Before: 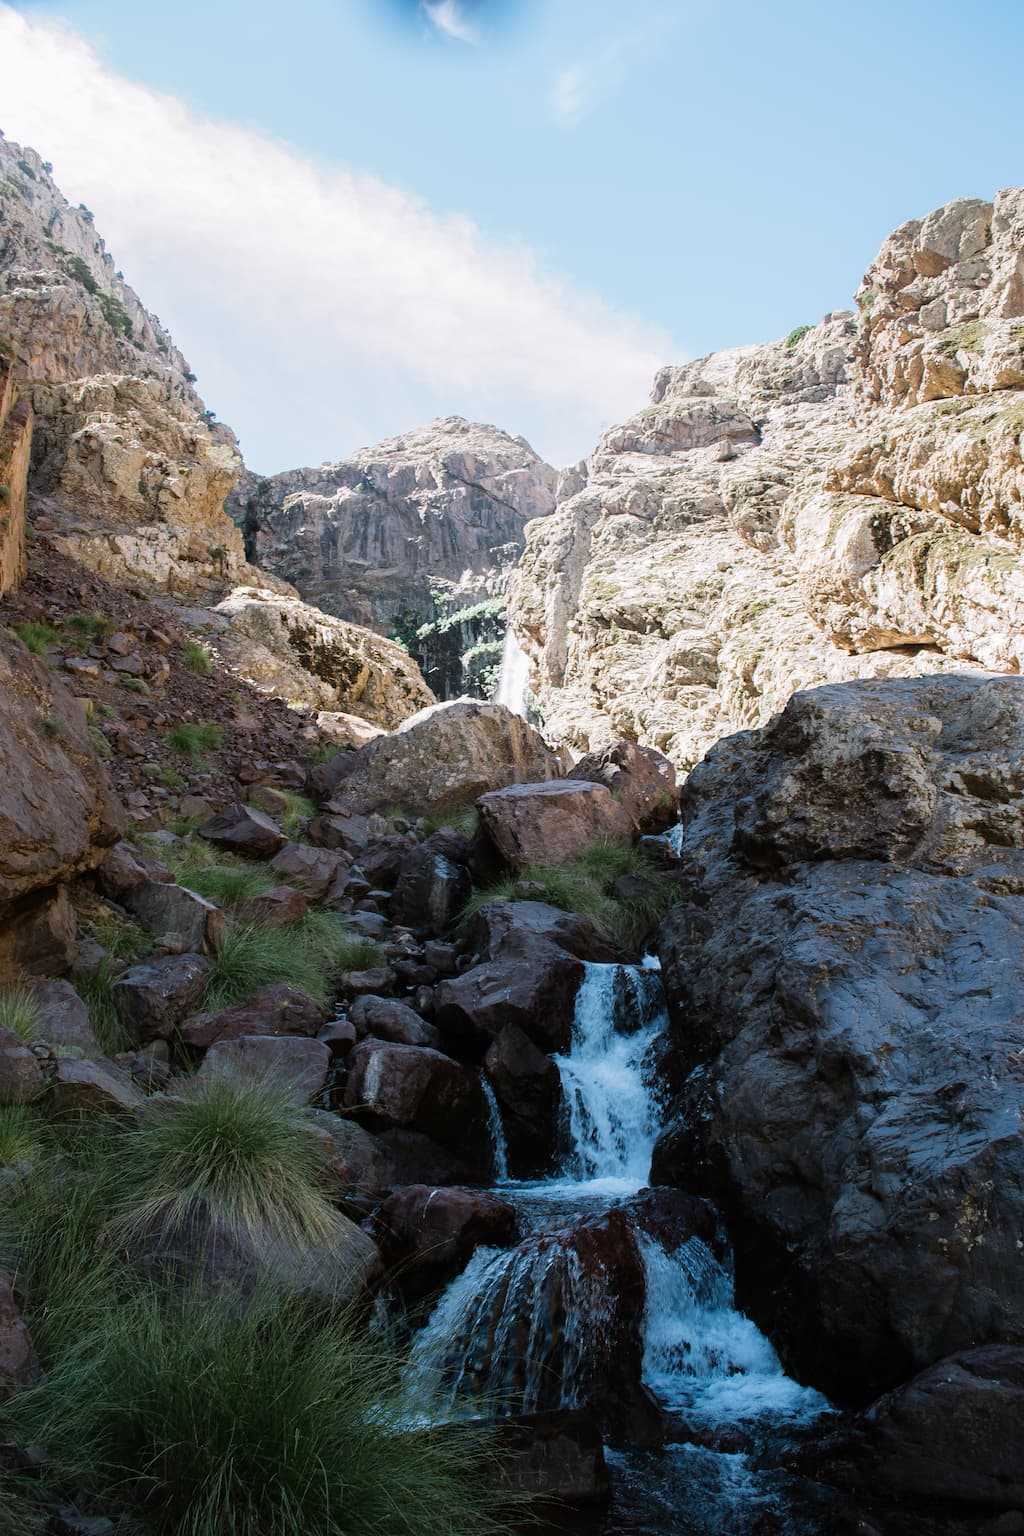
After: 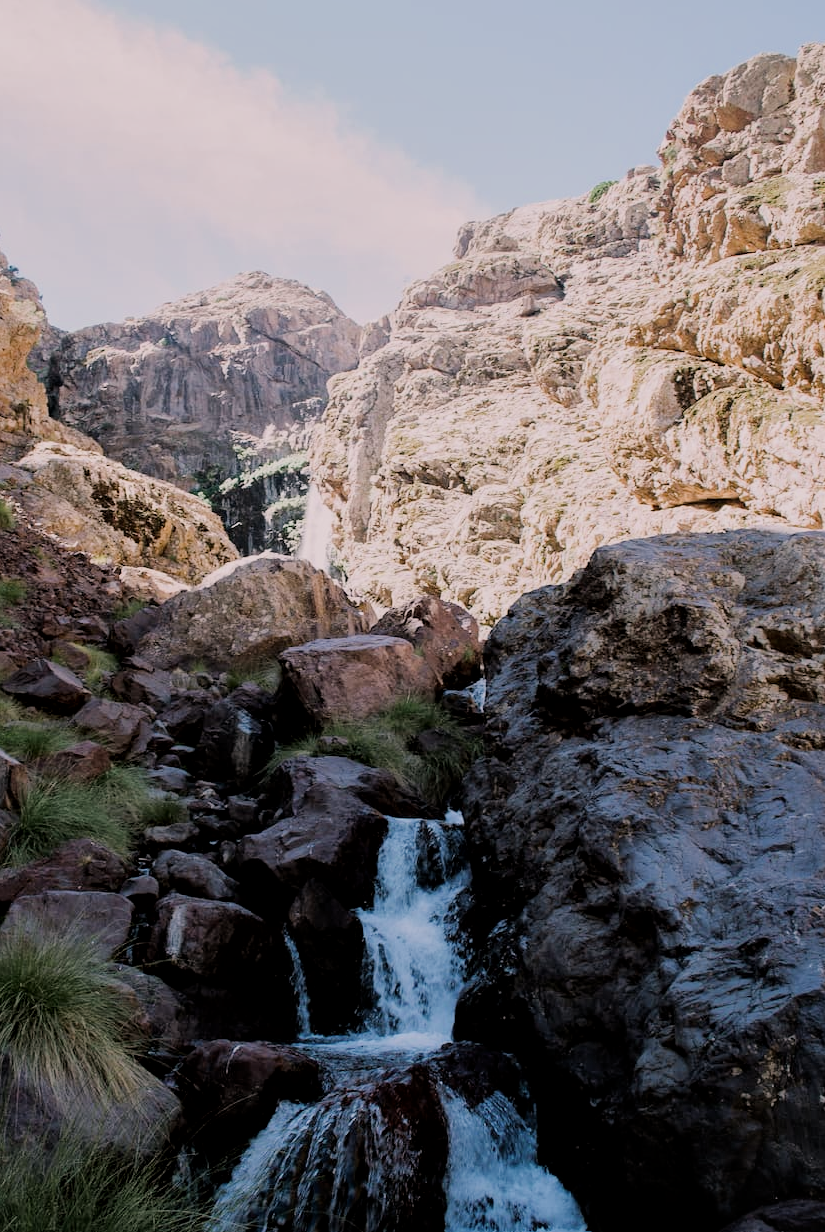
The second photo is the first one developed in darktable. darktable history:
crop: left 19.307%, top 9.474%, right 0%, bottom 9.784%
filmic rgb: black relative exposure -7.65 EV, white relative exposure 4.56 EV, hardness 3.61
local contrast: mode bilateral grid, contrast 19, coarseness 51, detail 119%, midtone range 0.2
color calibration: output R [1.063, -0.012, -0.003, 0], output B [-0.079, 0.047, 1, 0], gray › normalize channels true, illuminant same as pipeline (D50), adaptation XYZ, x 0.345, y 0.358, temperature 5018.92 K, gamut compression 0.01
